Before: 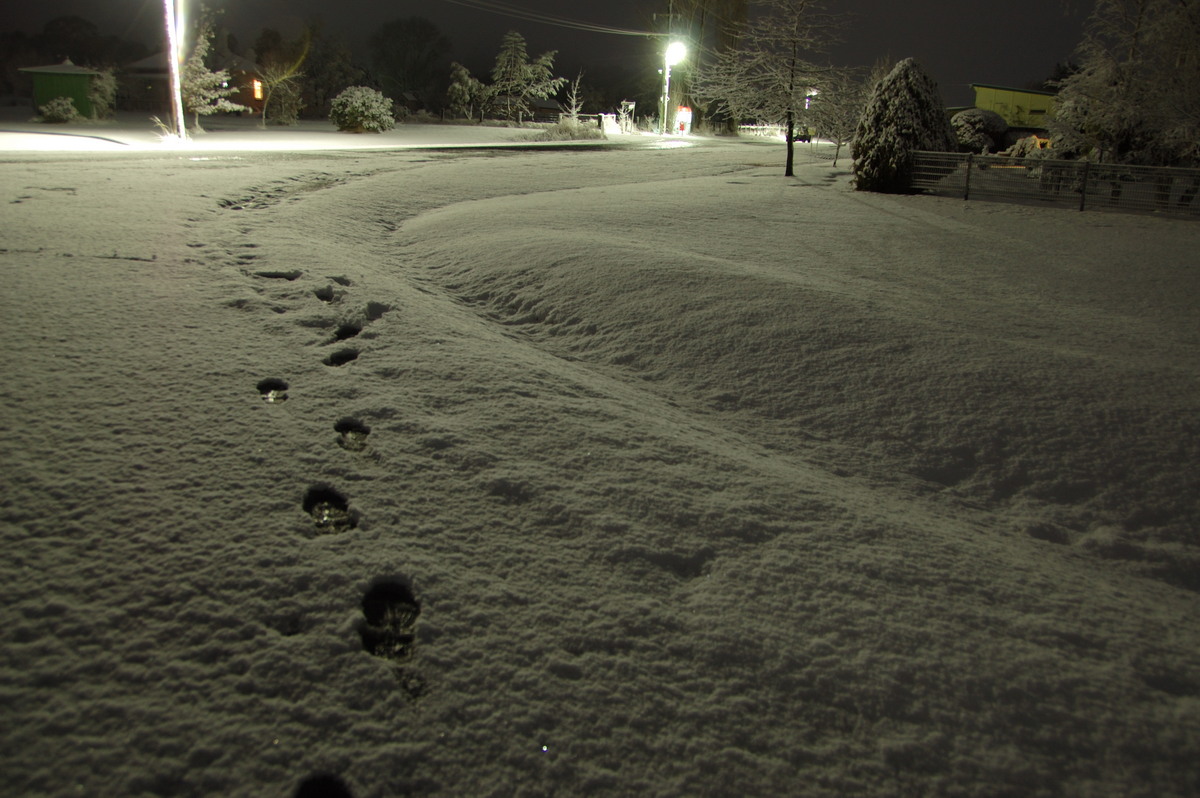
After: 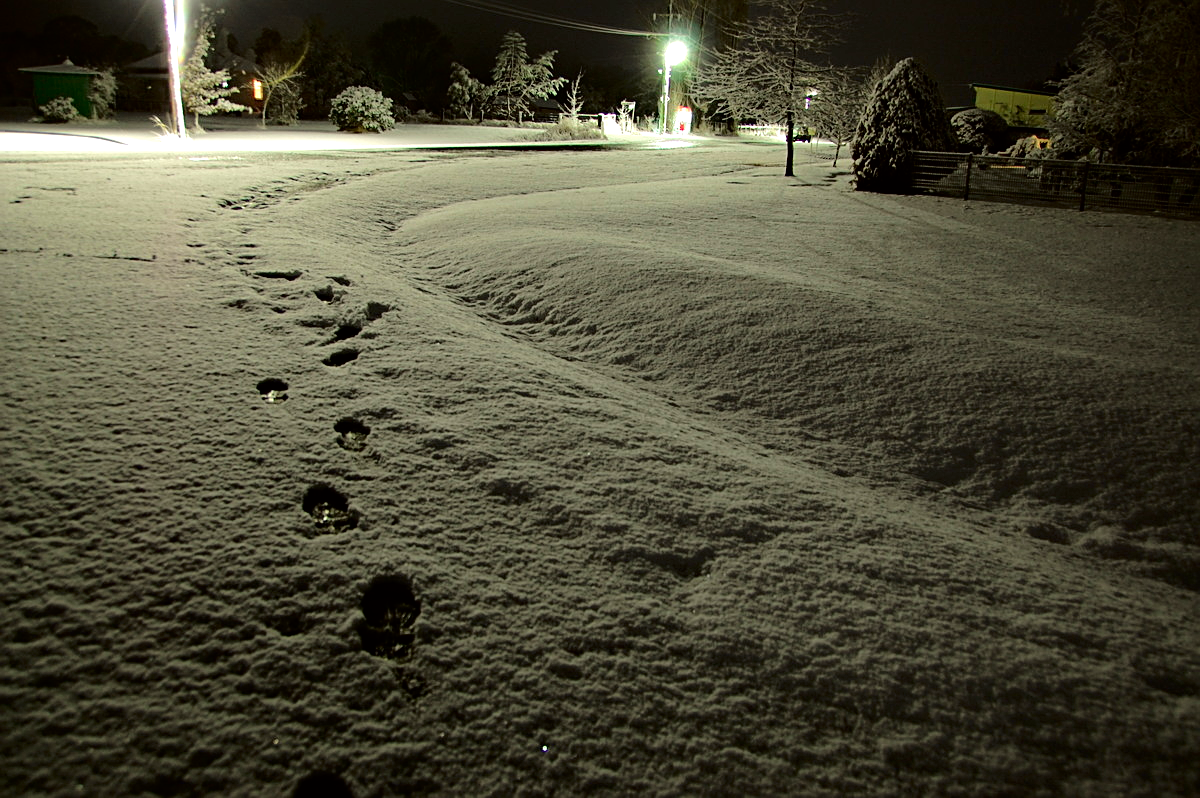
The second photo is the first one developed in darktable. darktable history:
haze removal: compatibility mode true, adaptive false
sharpen: on, module defaults
tone curve: curves: ch0 [(0, 0) (0.068, 0.031) (0.175, 0.139) (0.32, 0.345) (0.495, 0.544) (0.748, 0.762) (0.993, 0.954)]; ch1 [(0, 0) (0.294, 0.184) (0.34, 0.303) (0.371, 0.344) (0.441, 0.408) (0.477, 0.474) (0.499, 0.5) (0.529, 0.523) (0.677, 0.762) (1, 1)]; ch2 [(0, 0) (0.431, 0.419) (0.495, 0.502) (0.524, 0.534) (0.557, 0.56) (0.634, 0.654) (0.728, 0.722) (1, 1)], color space Lab, independent channels, preserve colors none
tone equalizer: -8 EV -0.437 EV, -7 EV -0.38 EV, -6 EV -0.354 EV, -5 EV -0.213 EV, -3 EV 0.233 EV, -2 EV 0.354 EV, -1 EV 0.393 EV, +0 EV 0.443 EV
